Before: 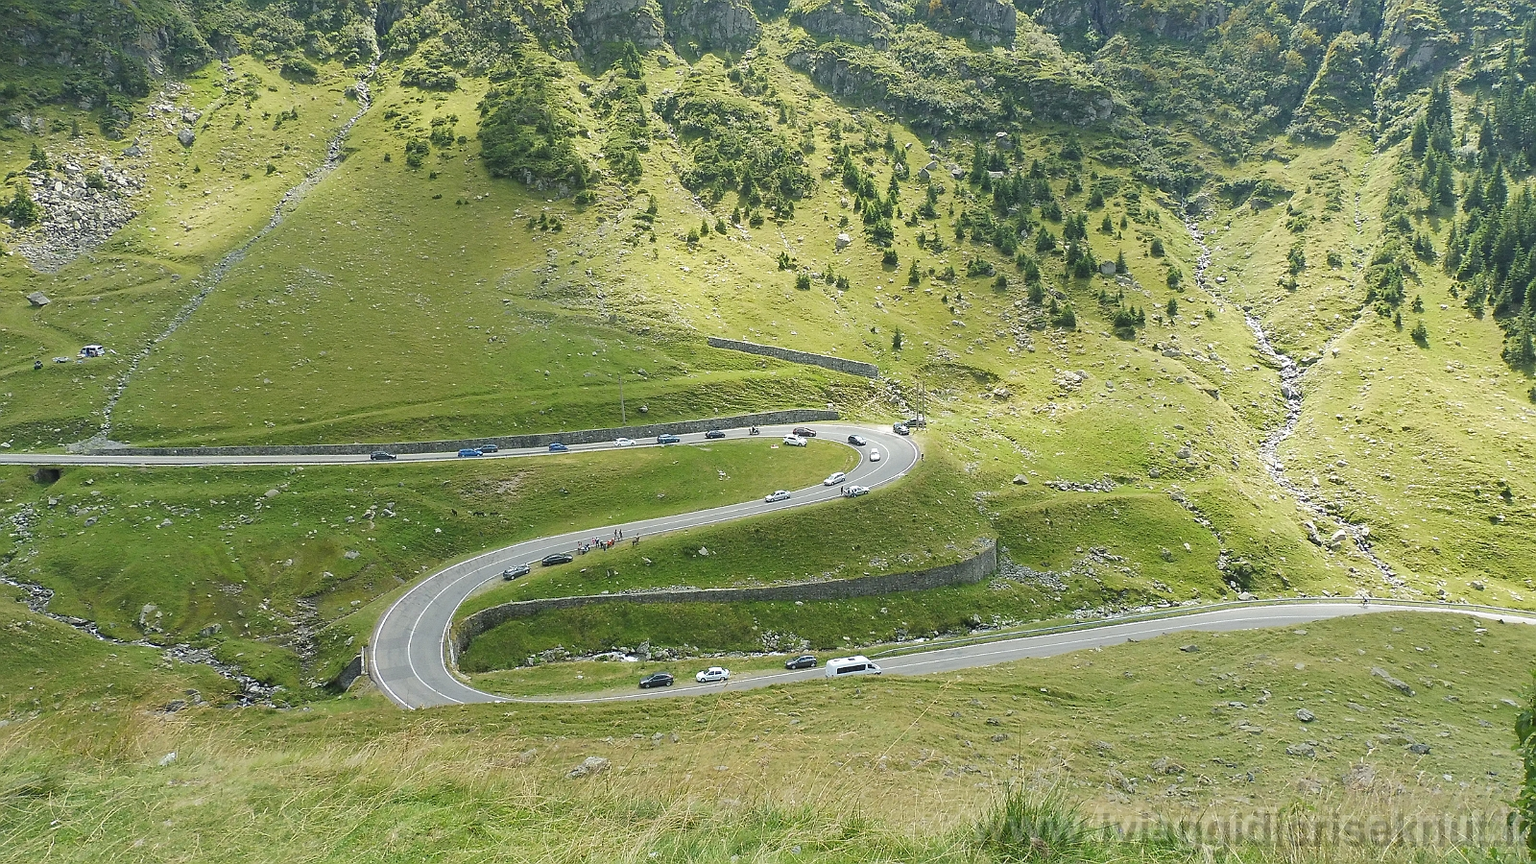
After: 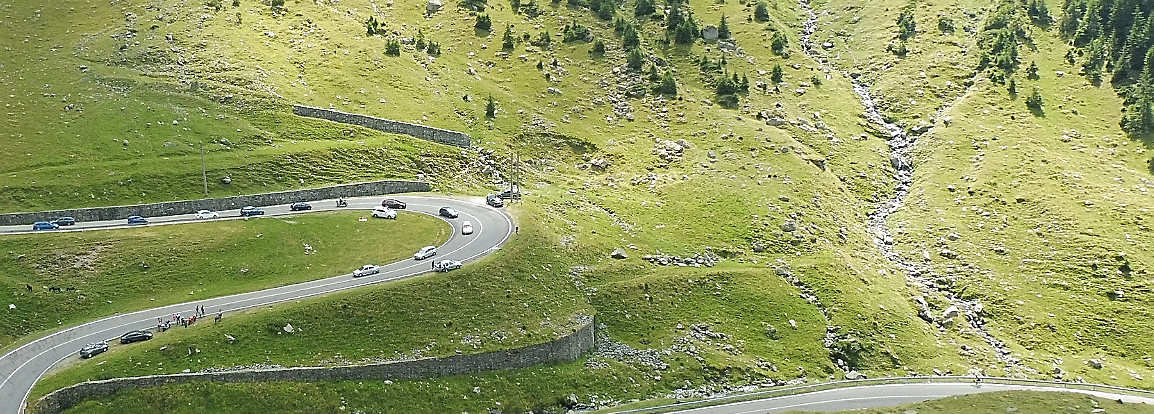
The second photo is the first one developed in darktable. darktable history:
color calibration: illuminant same as pipeline (D50), adaptation XYZ, x 0.346, y 0.358, temperature 5015.24 K
sharpen: on, module defaults
crop and rotate: left 27.862%, top 27.426%, bottom 26.56%
